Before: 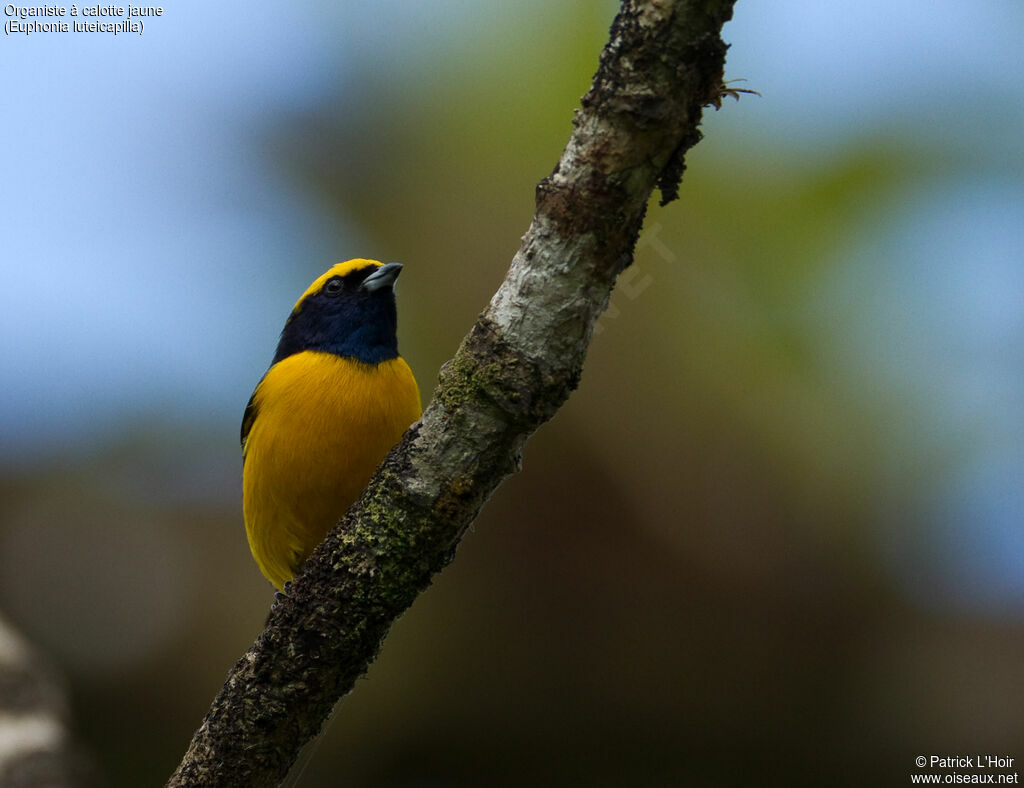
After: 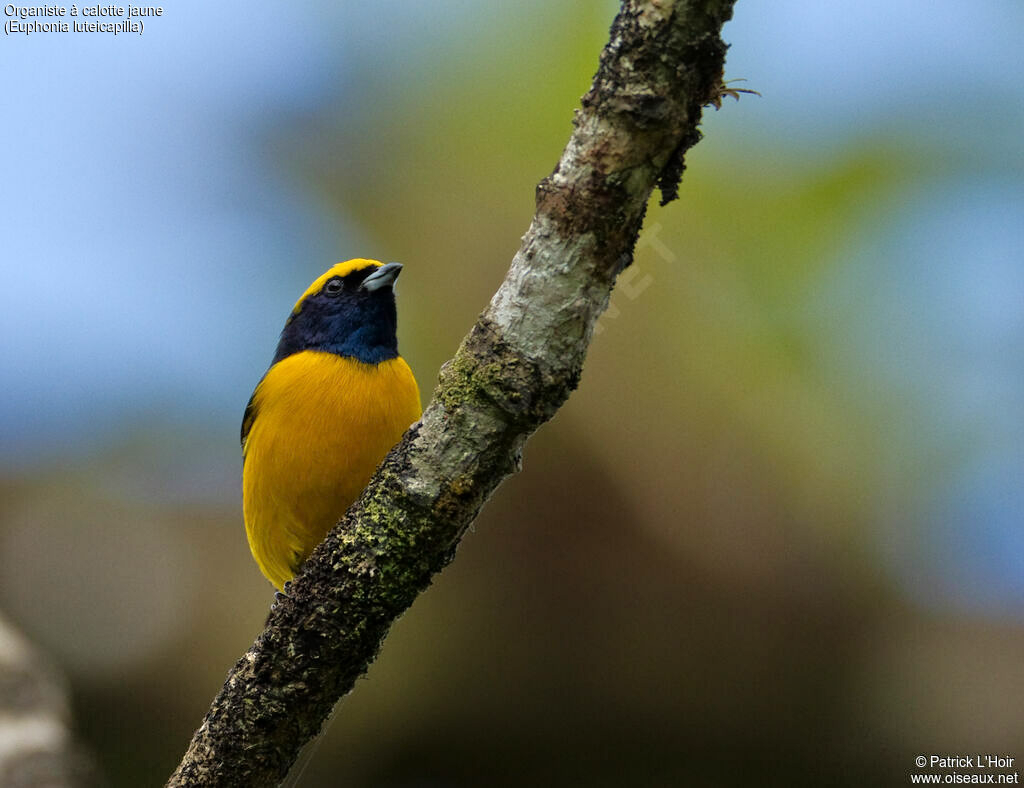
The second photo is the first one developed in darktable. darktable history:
tone equalizer: -7 EV 0.149 EV, -6 EV 0.587 EV, -5 EV 1.14 EV, -4 EV 1.37 EV, -3 EV 1.15 EV, -2 EV 0.6 EV, -1 EV 0.149 EV
